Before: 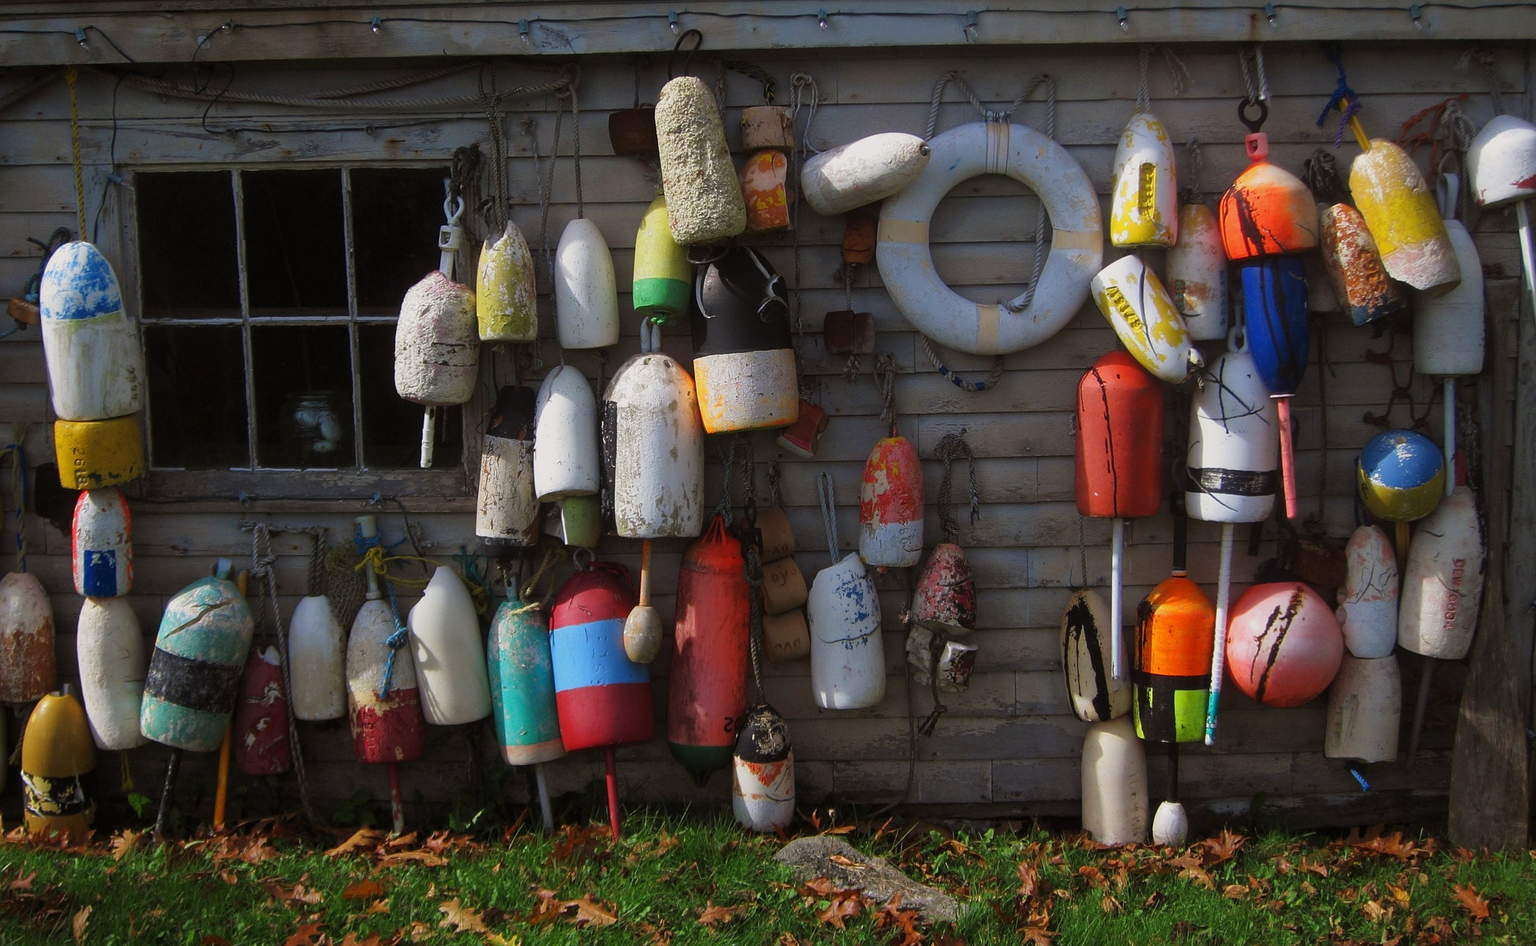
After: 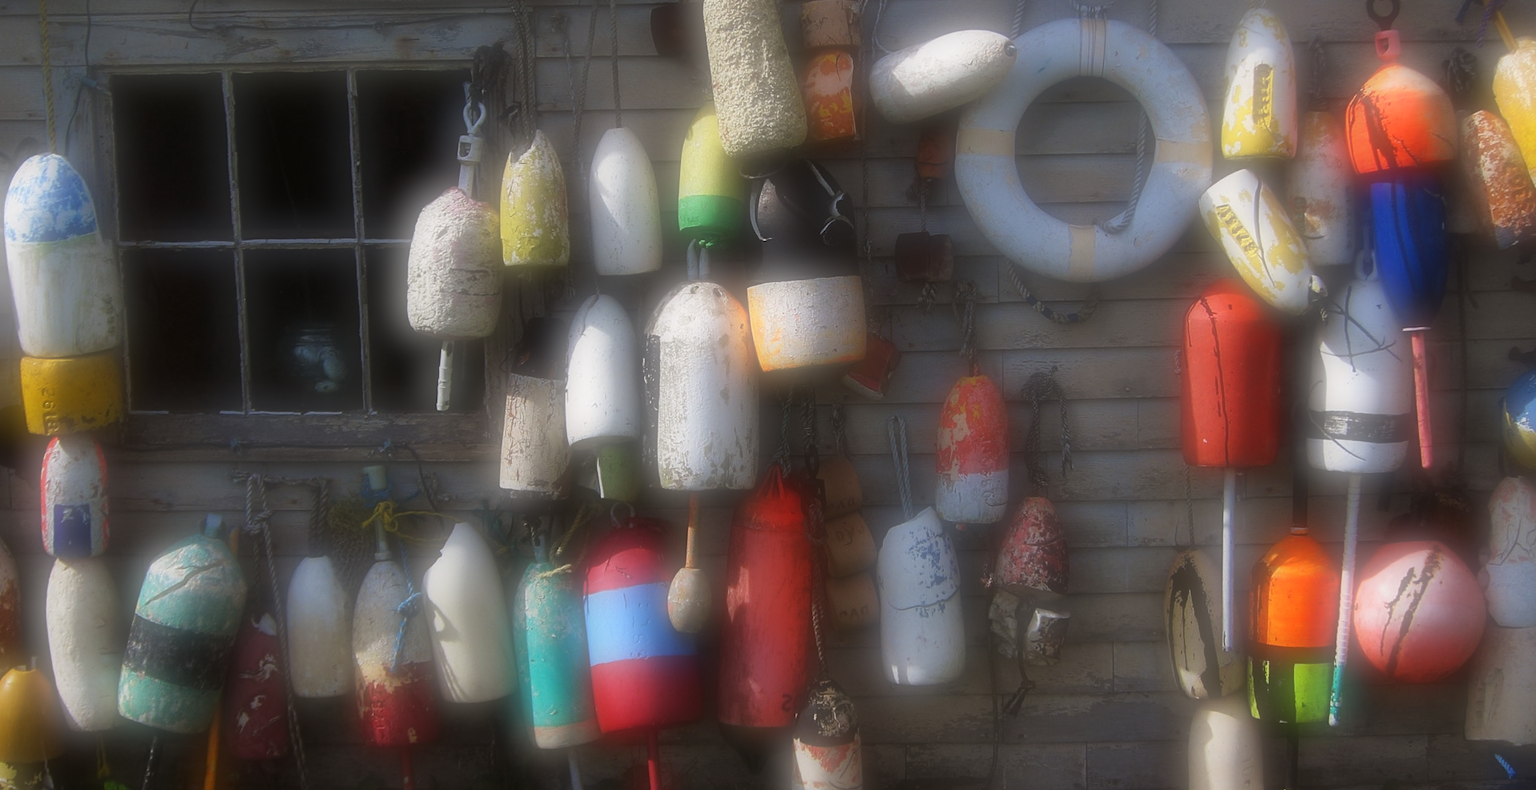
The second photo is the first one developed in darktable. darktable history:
soften: on, module defaults
rotate and perspective: crop left 0, crop top 0
exposure: exposure 0.3 EV, compensate highlight preservation false
crop and rotate: left 2.425%, top 11.305%, right 9.6%, bottom 15.08%
